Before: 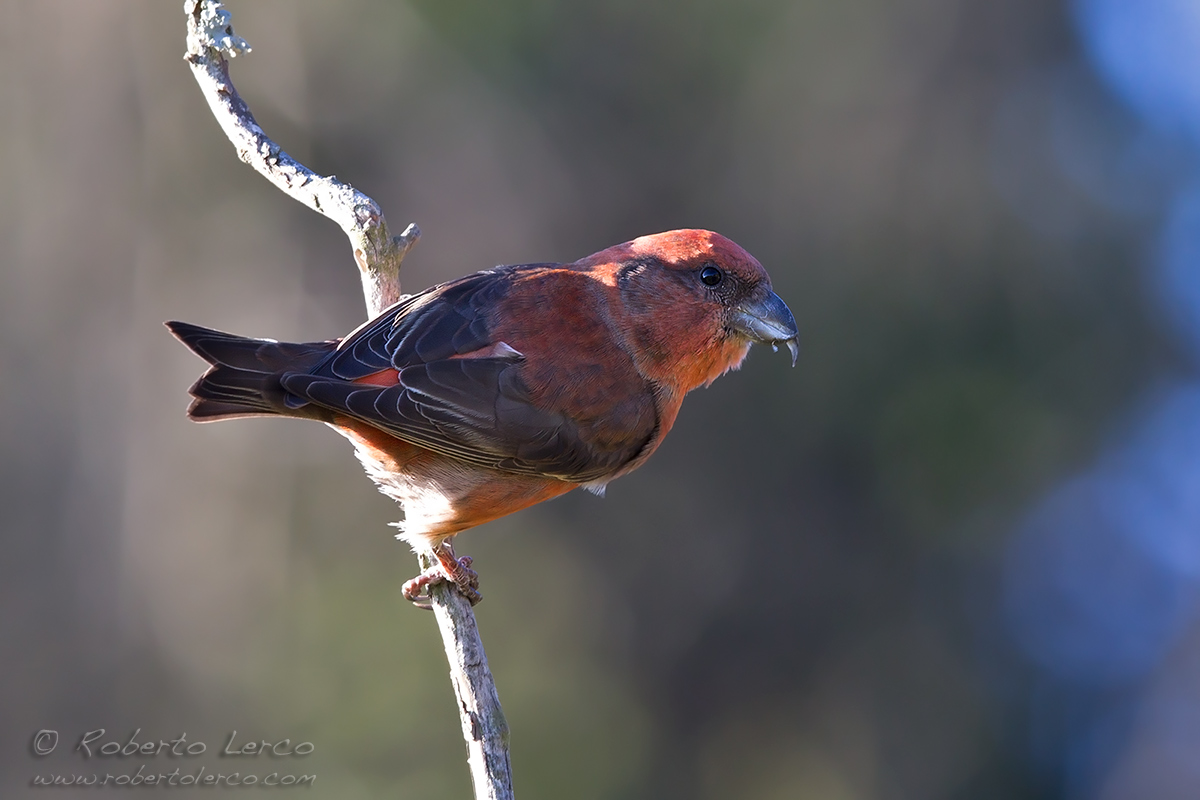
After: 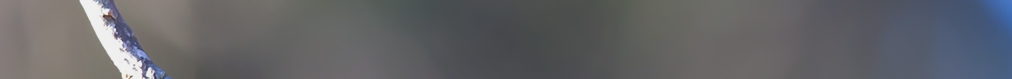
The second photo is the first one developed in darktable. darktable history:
local contrast: highlights 68%, shadows 68%, detail 82%, midtone range 0.325
crop and rotate: left 9.644%, top 9.491%, right 6.021%, bottom 80.509%
color contrast: green-magenta contrast 0.96
